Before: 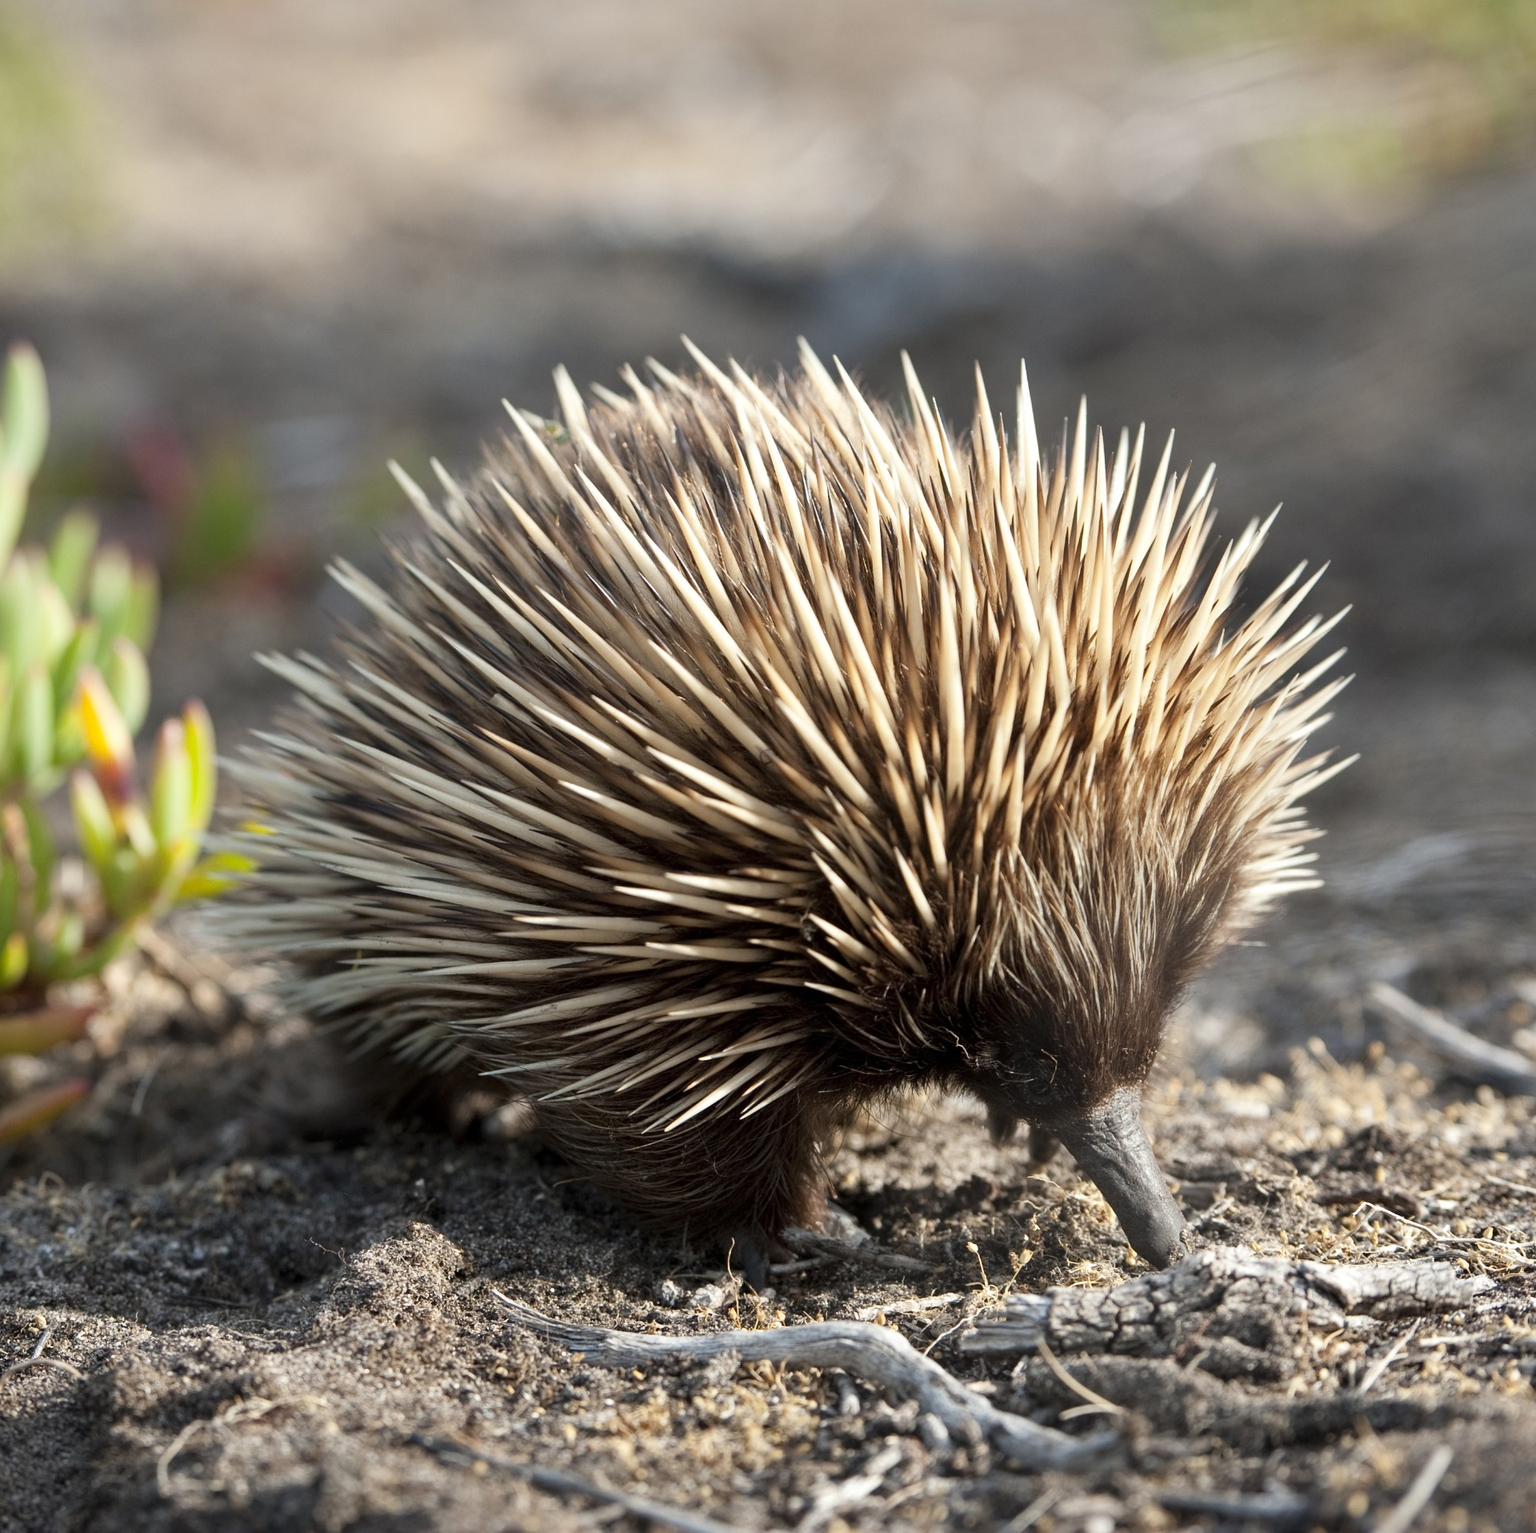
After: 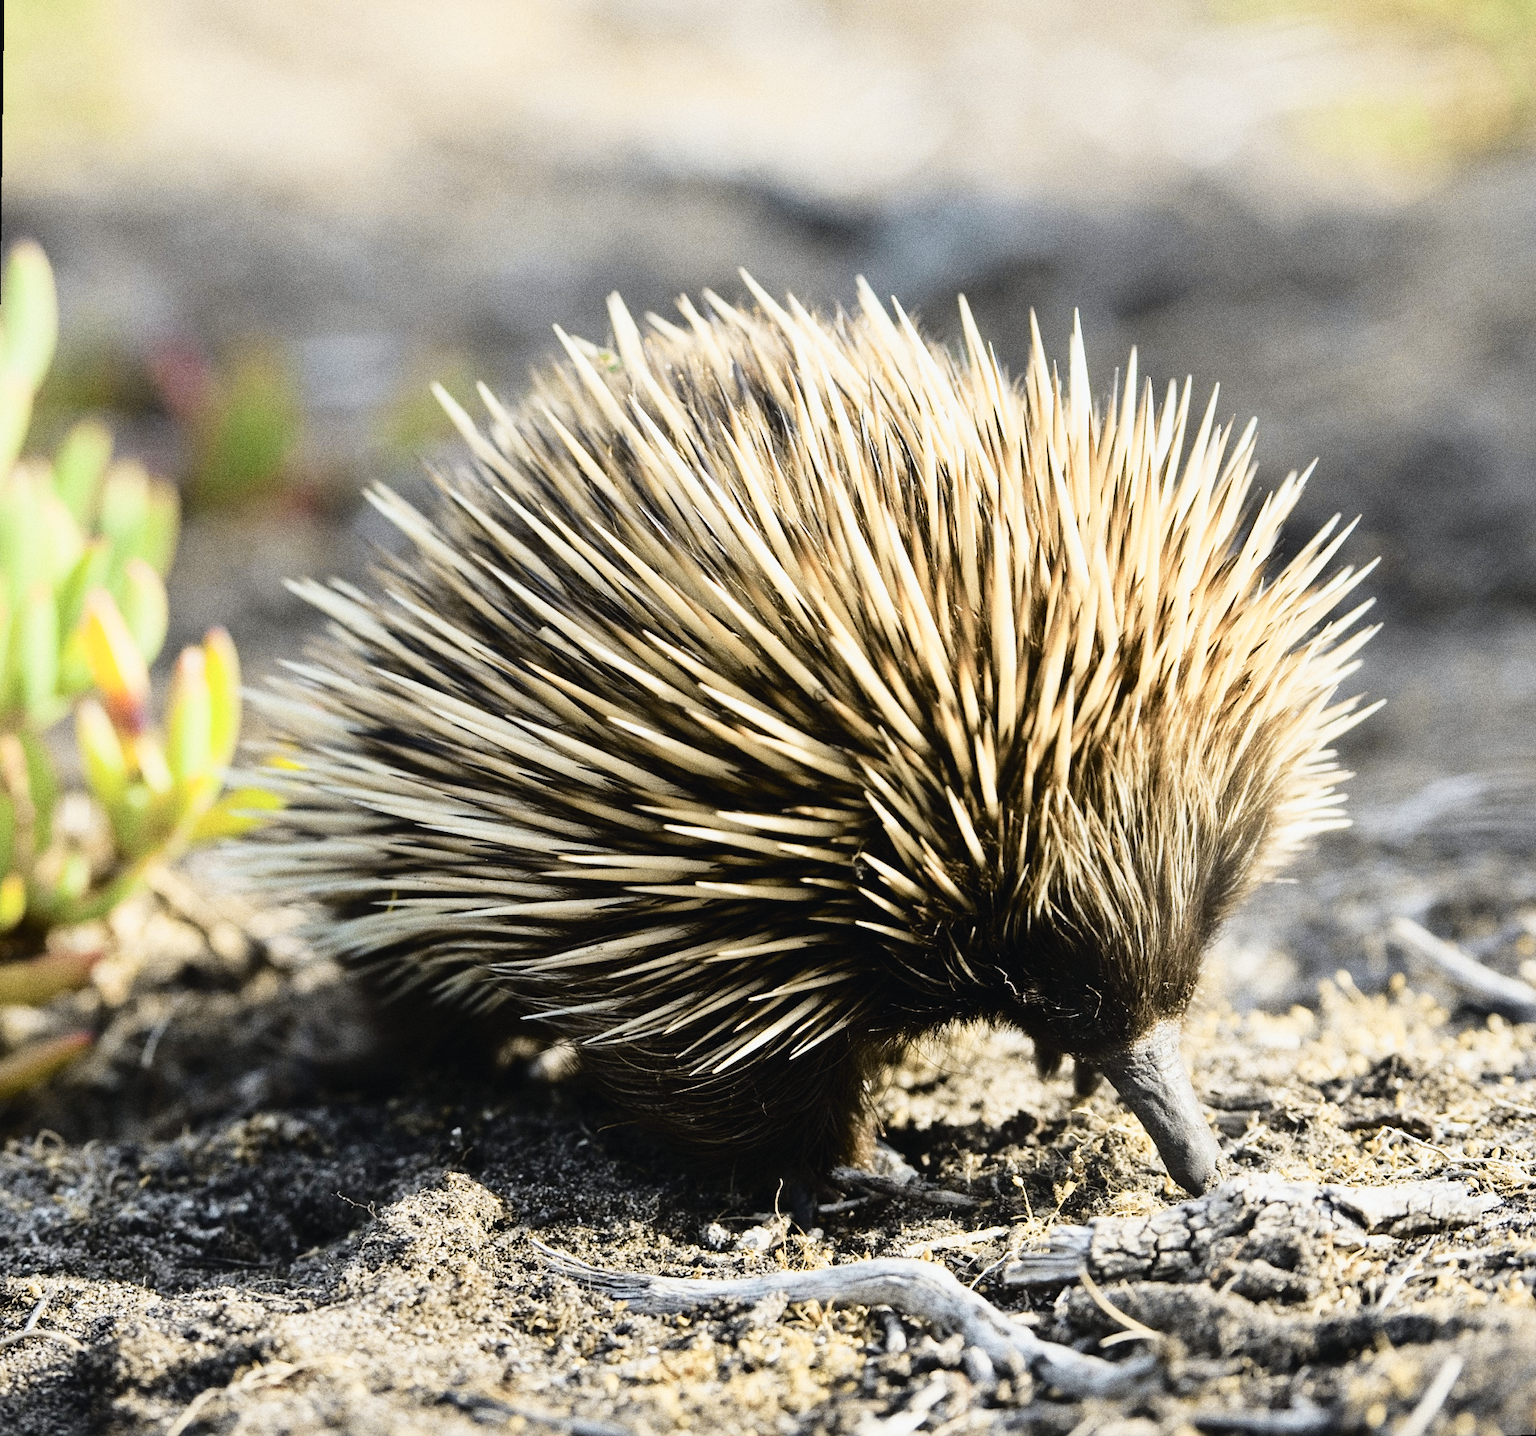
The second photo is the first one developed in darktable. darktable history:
sigmoid: on, module defaults
grain: coarseness 0.09 ISO, strength 40%
contrast brightness saturation: brightness 0.18, saturation -0.5
tone curve: curves: ch0 [(0, 0.023) (0.132, 0.075) (0.251, 0.186) (0.441, 0.476) (0.662, 0.757) (0.849, 0.927) (1, 0.99)]; ch1 [(0, 0) (0.447, 0.411) (0.483, 0.469) (0.498, 0.496) (0.518, 0.514) (0.561, 0.59) (0.606, 0.659) (0.657, 0.725) (0.869, 0.916) (1, 1)]; ch2 [(0, 0) (0.307, 0.315) (0.425, 0.438) (0.483, 0.477) (0.503, 0.503) (0.526, 0.553) (0.552, 0.601) (0.615, 0.669) (0.703, 0.797) (0.985, 0.966)], color space Lab, independent channels
color balance rgb: perceptual saturation grading › global saturation 20%, global vibrance 20%
levels: levels [0, 0.492, 0.984]
rotate and perspective: rotation 0.679°, lens shift (horizontal) 0.136, crop left 0.009, crop right 0.991, crop top 0.078, crop bottom 0.95
